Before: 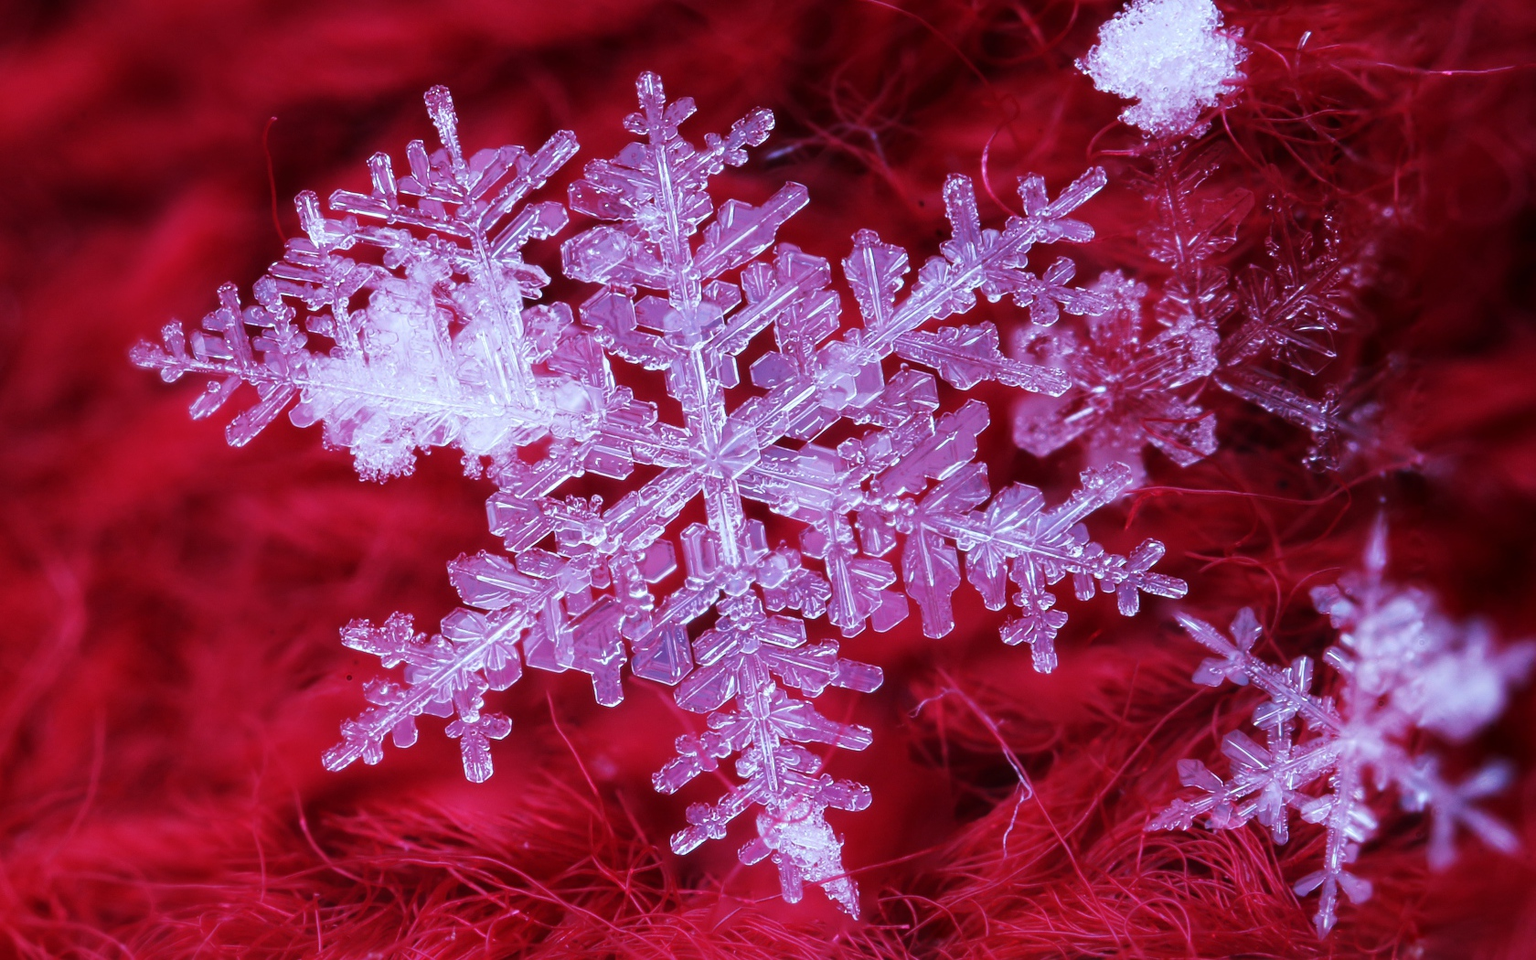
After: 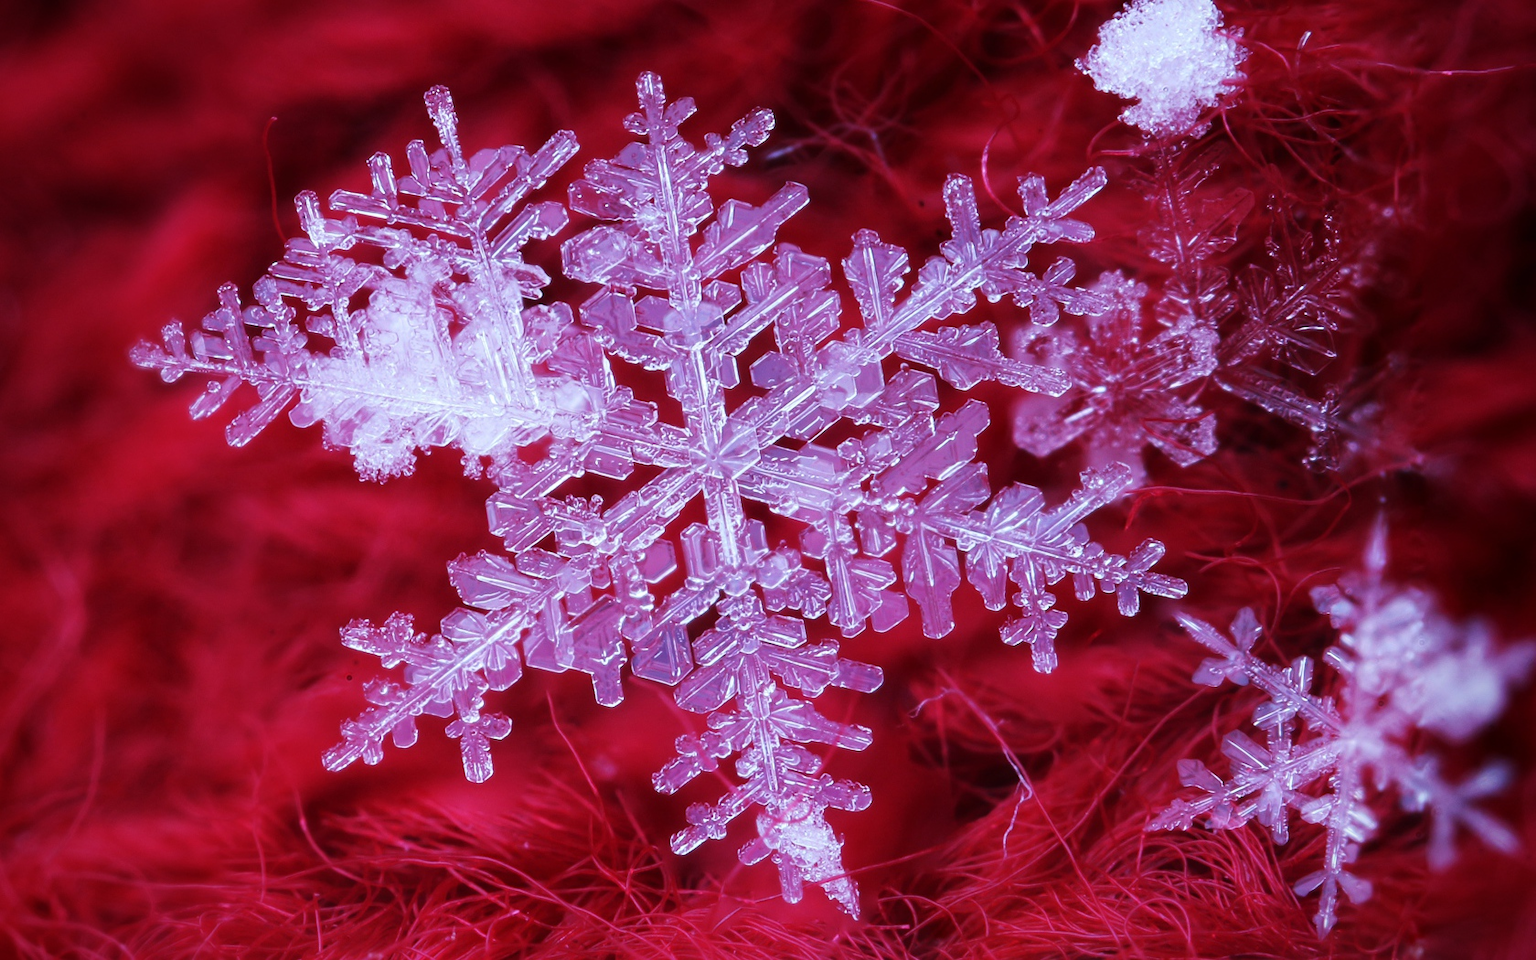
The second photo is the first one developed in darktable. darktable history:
vignetting: saturation 0, unbound false
